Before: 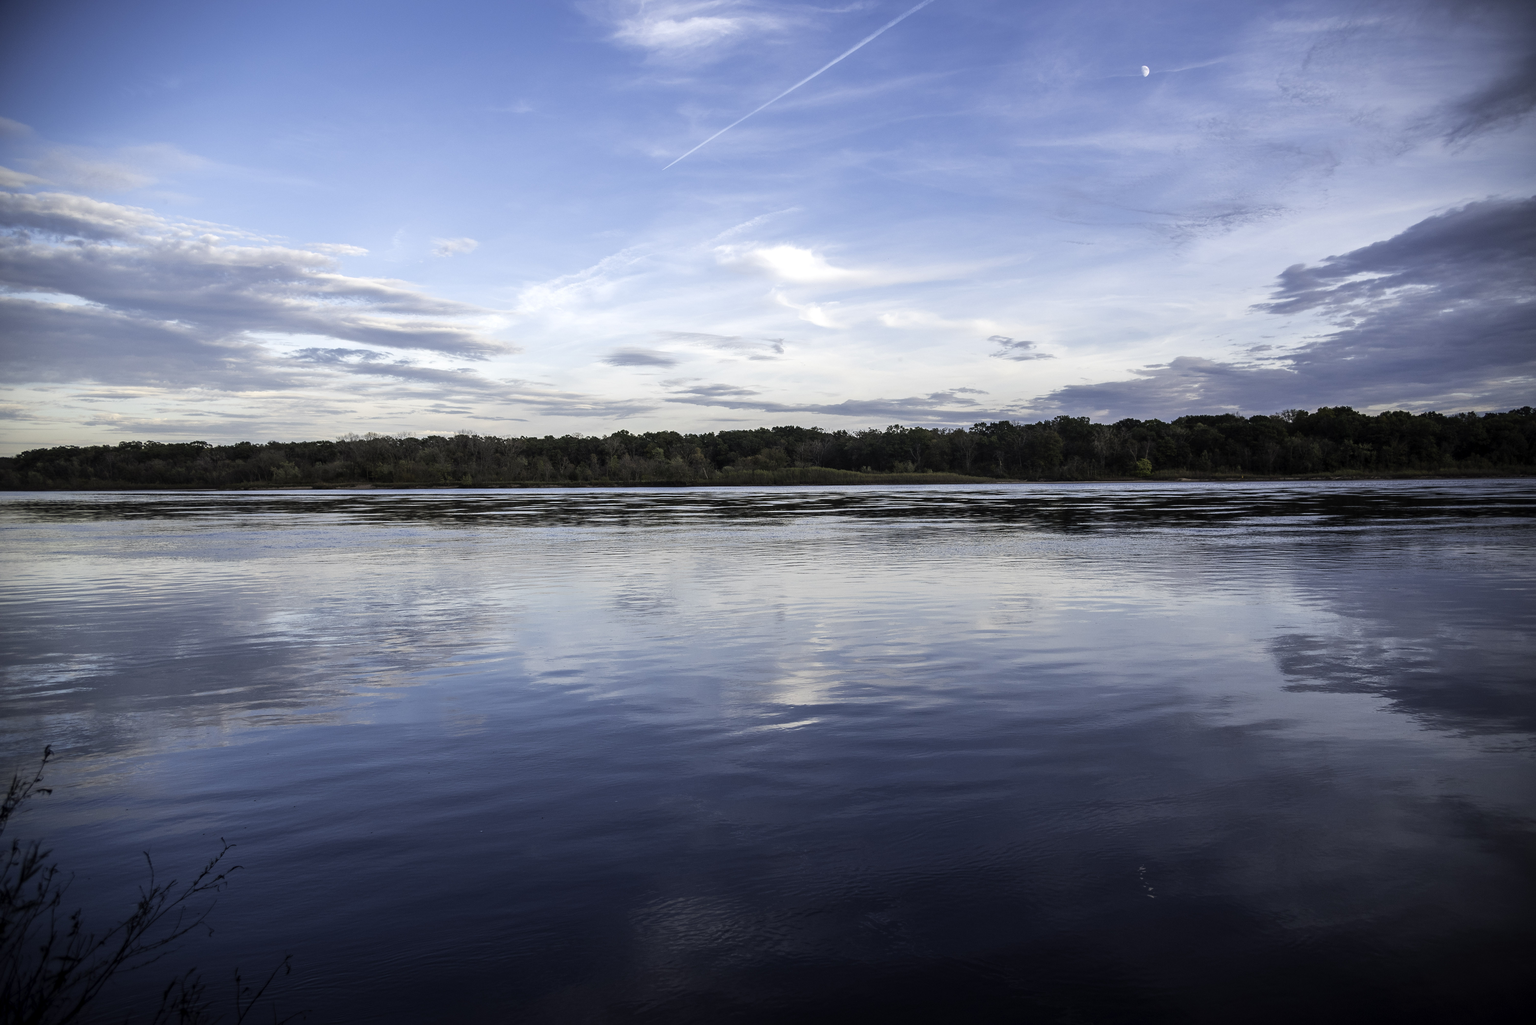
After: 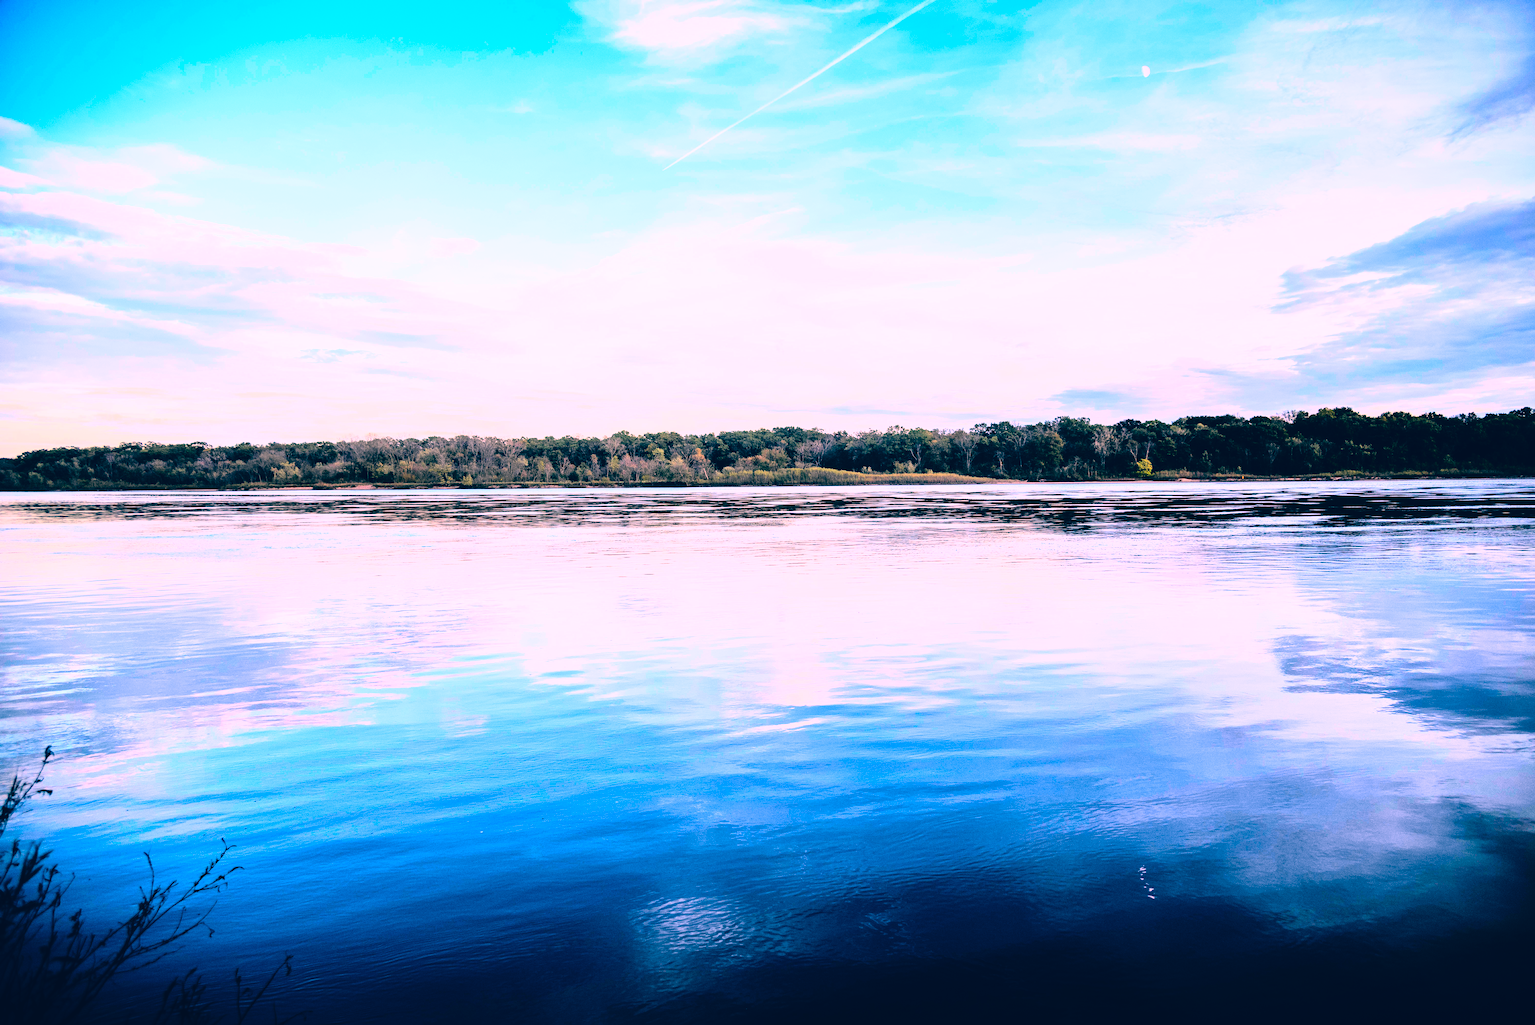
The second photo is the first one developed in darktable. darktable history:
color correction: highlights a* 17.03, highlights b* 0.205, shadows a* -15.38, shadows b* -14.56, saturation 1.5
rgb curve: curves: ch0 [(0, 0) (0.21, 0.15) (0.24, 0.21) (0.5, 0.75) (0.75, 0.96) (0.89, 0.99) (1, 1)]; ch1 [(0, 0.02) (0.21, 0.13) (0.25, 0.2) (0.5, 0.67) (0.75, 0.9) (0.89, 0.97) (1, 1)]; ch2 [(0, 0.02) (0.21, 0.13) (0.25, 0.2) (0.5, 0.67) (0.75, 0.9) (0.89, 0.97) (1, 1)], compensate middle gray true
tone equalizer: -7 EV 0.15 EV, -6 EV 0.6 EV, -5 EV 1.15 EV, -4 EV 1.33 EV, -3 EV 1.15 EV, -2 EV 0.6 EV, -1 EV 0.15 EV, mask exposure compensation -0.5 EV
